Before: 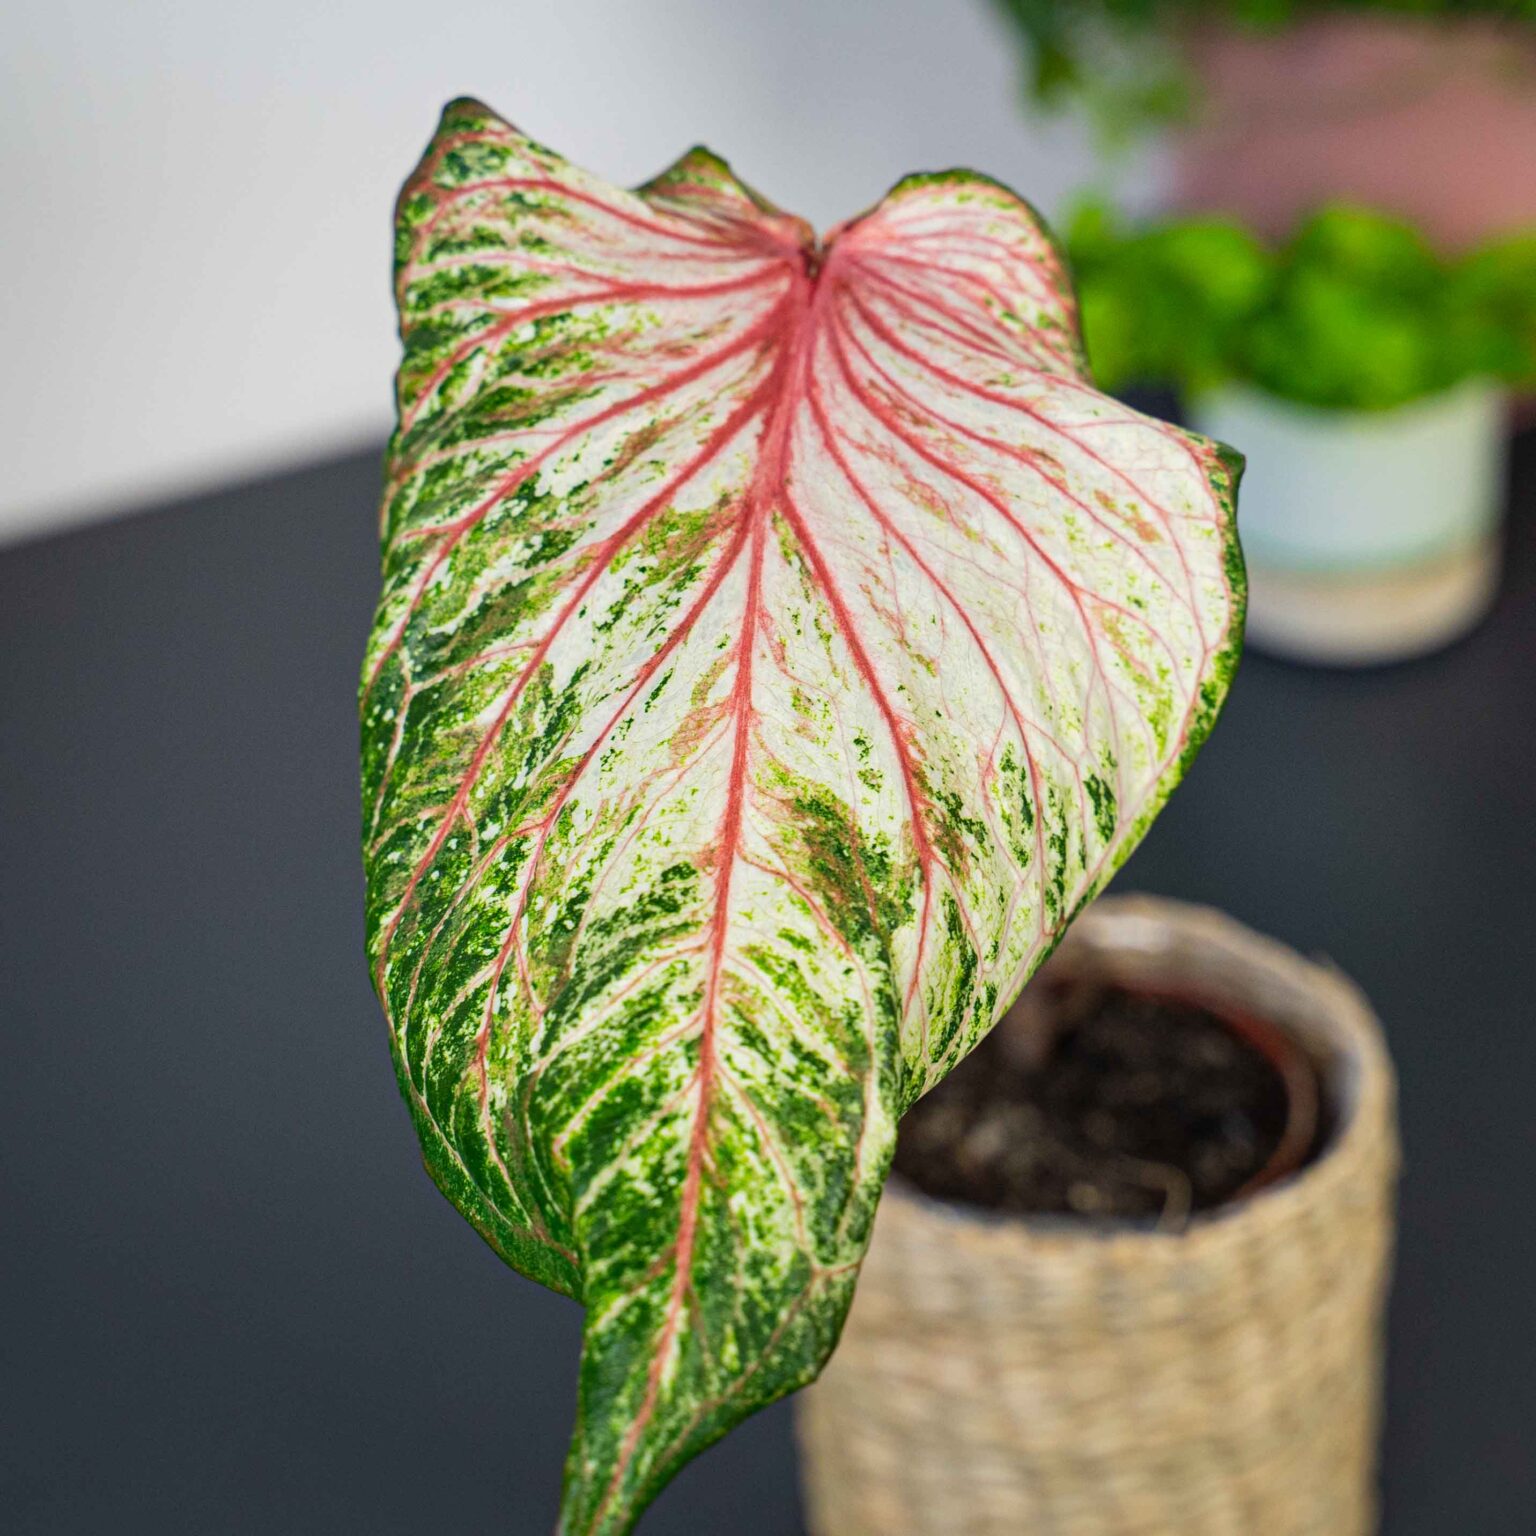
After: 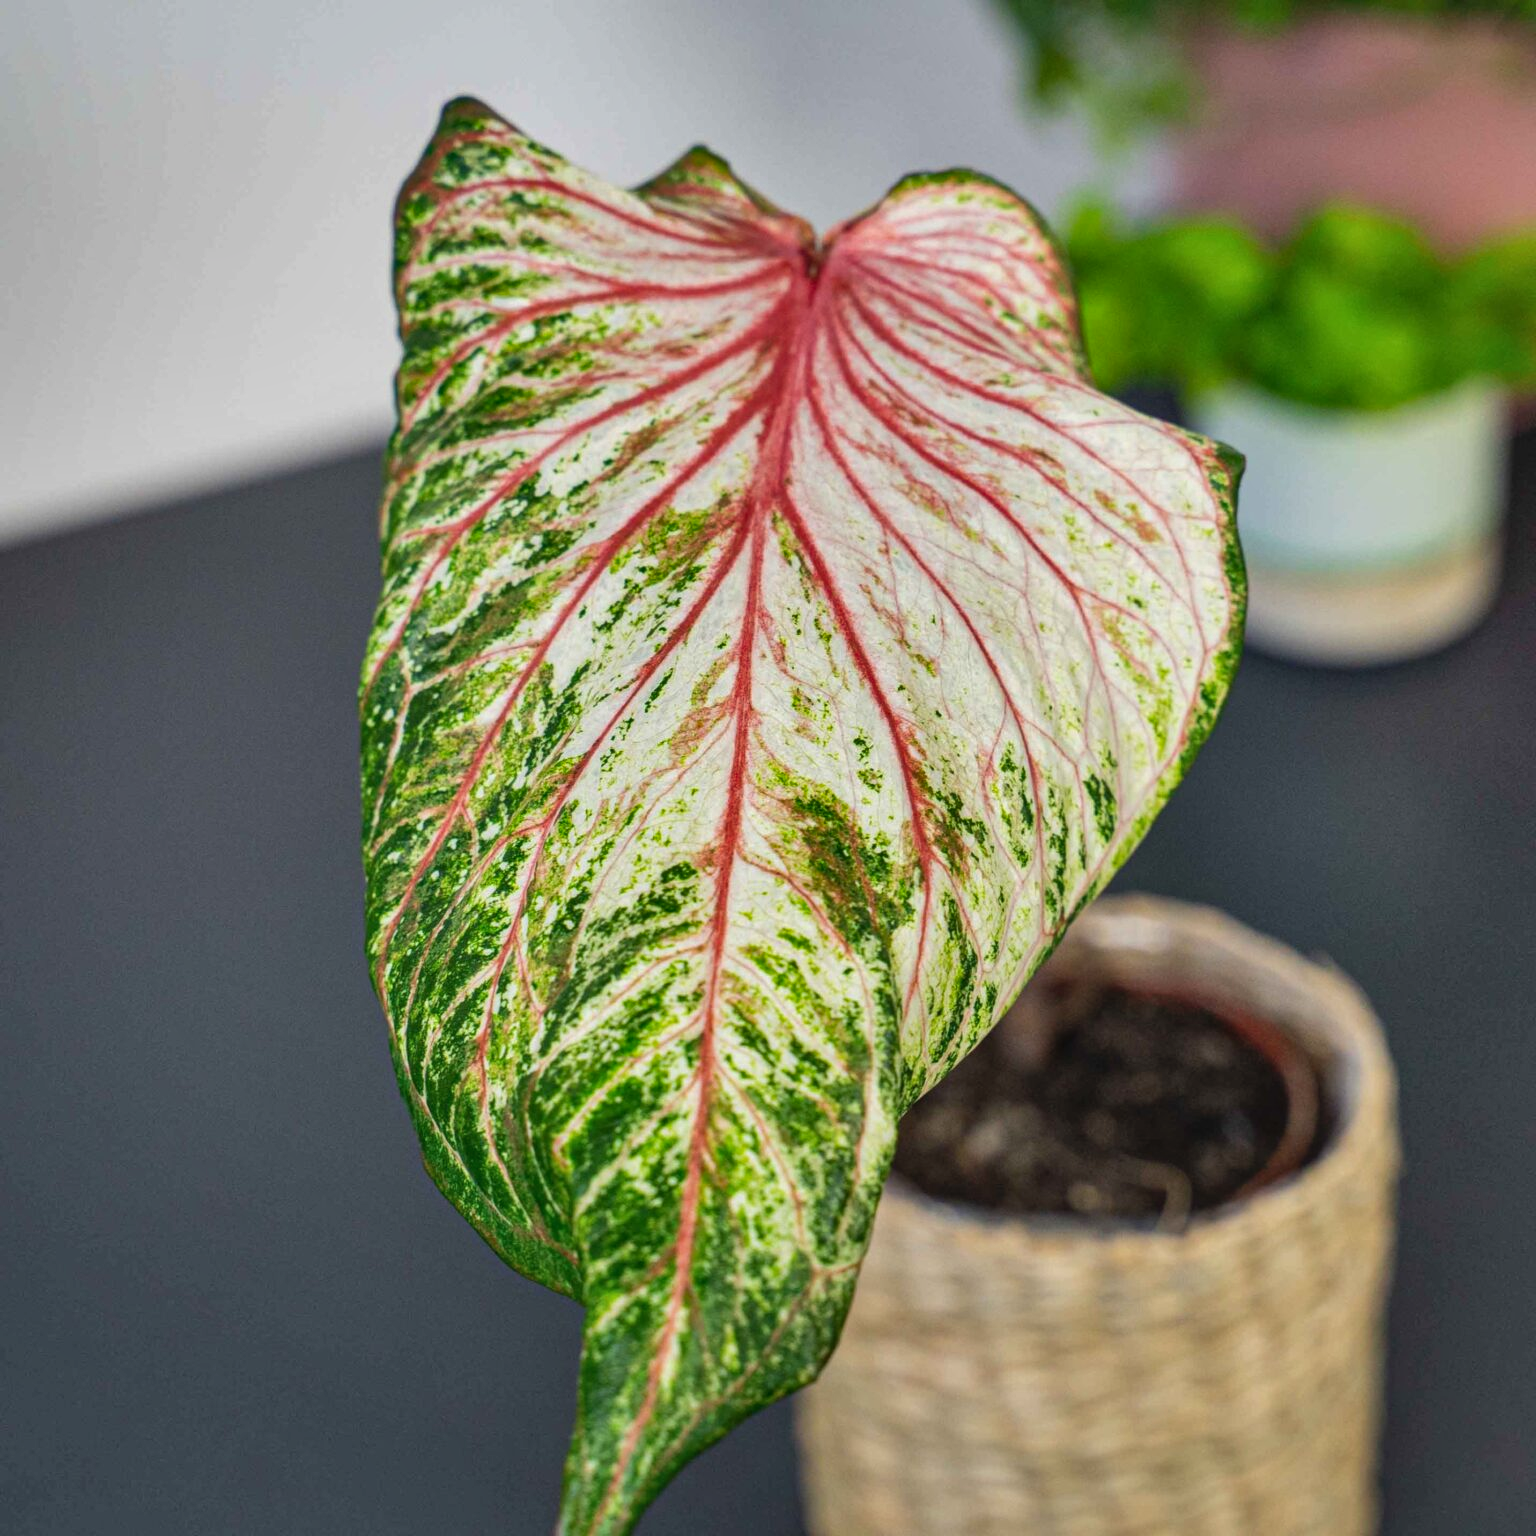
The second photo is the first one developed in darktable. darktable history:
local contrast: detail 110%
shadows and highlights: soften with gaussian
